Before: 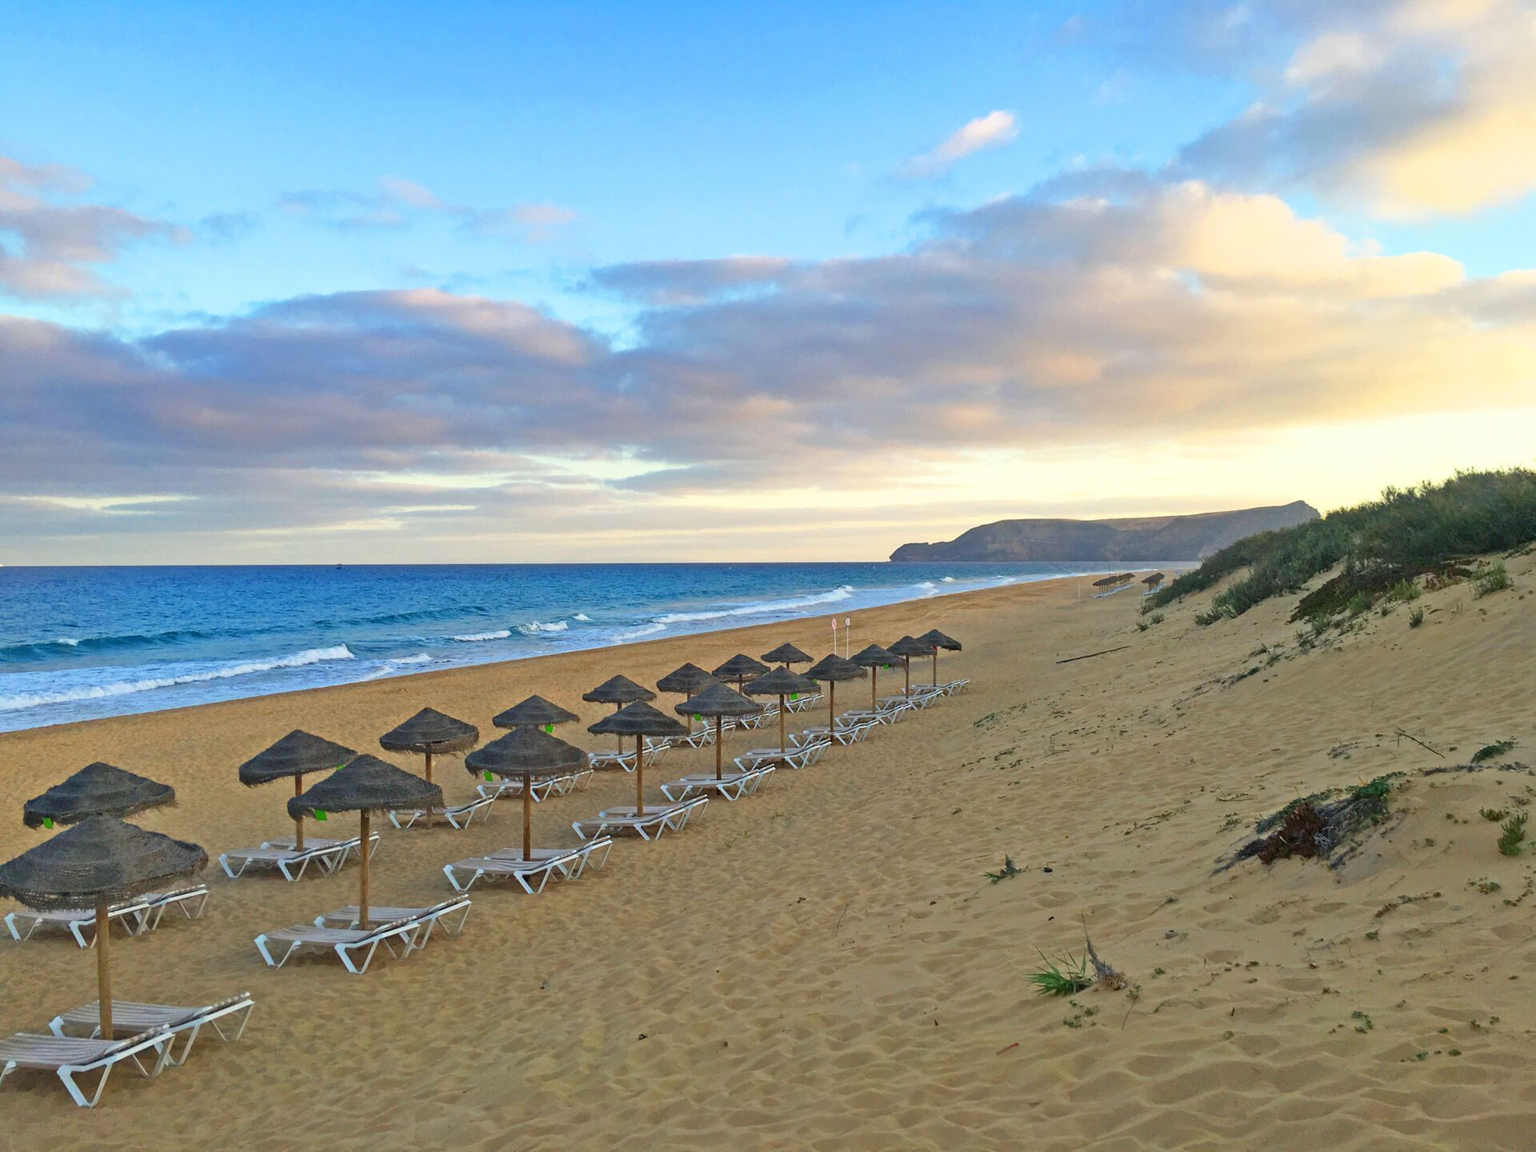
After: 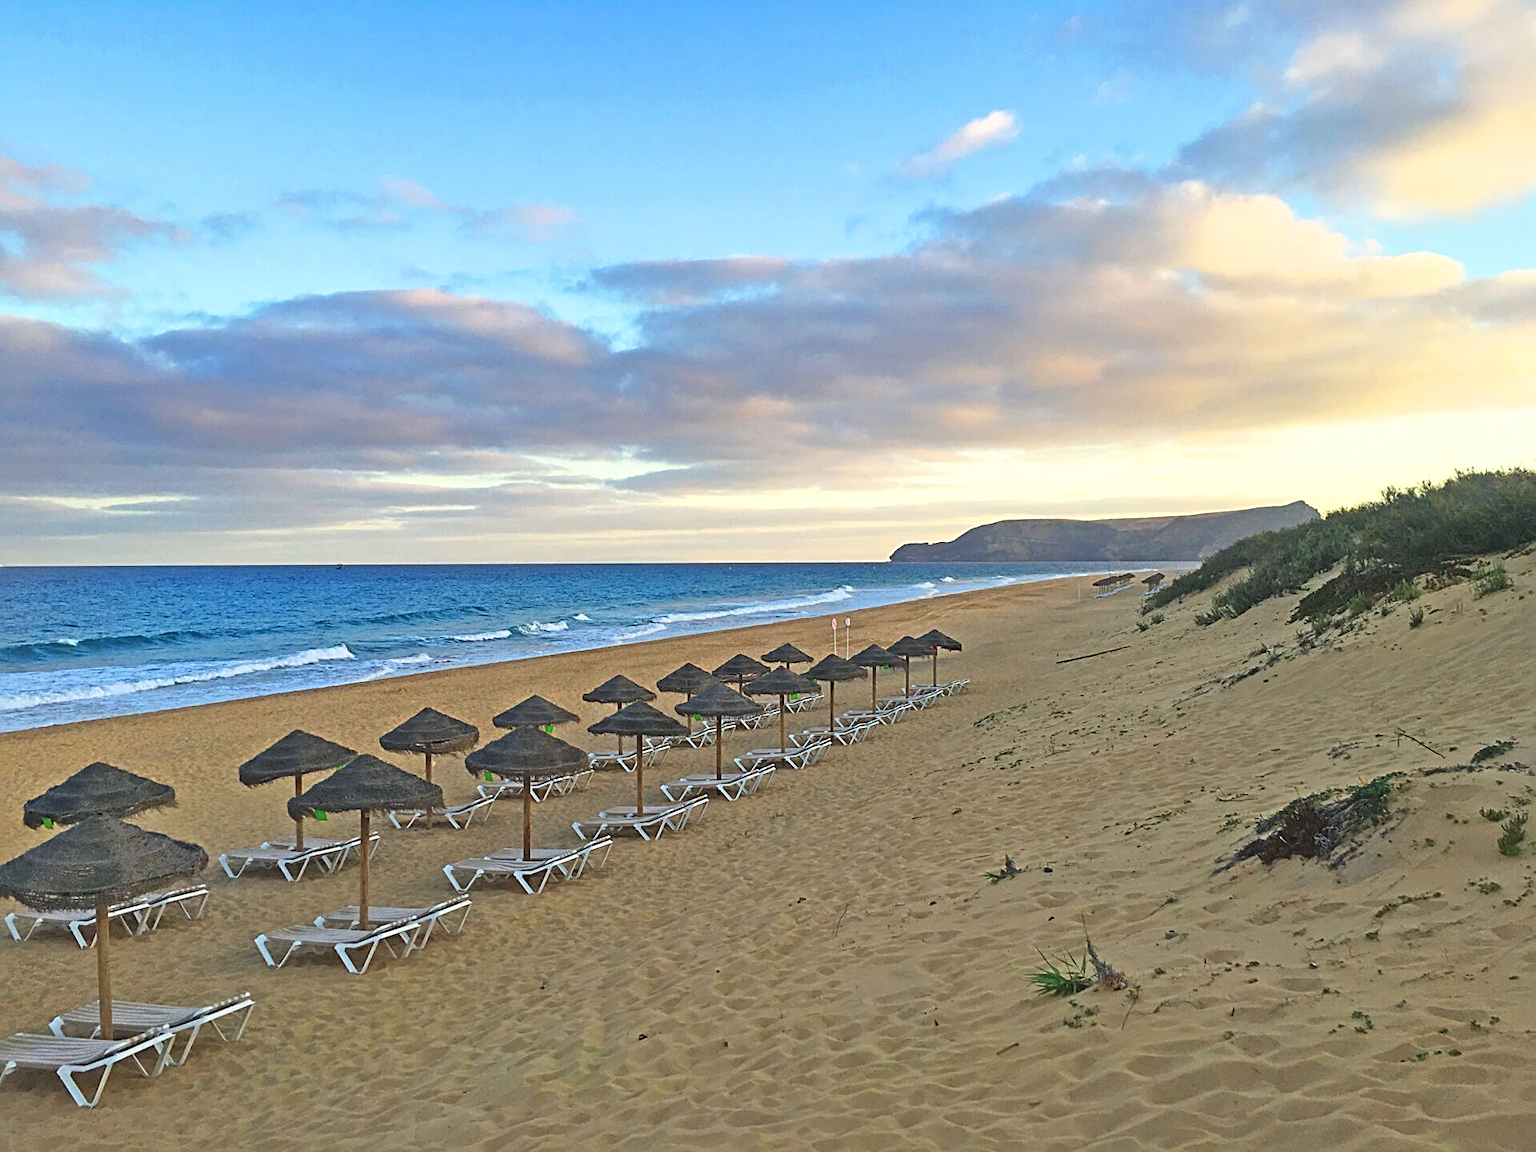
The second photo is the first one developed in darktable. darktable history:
sharpen: radius 2.676, amount 0.669
exposure: black level correction -0.015, compensate highlight preservation false
local contrast: mode bilateral grid, contrast 20, coarseness 50, detail 120%, midtone range 0.2
